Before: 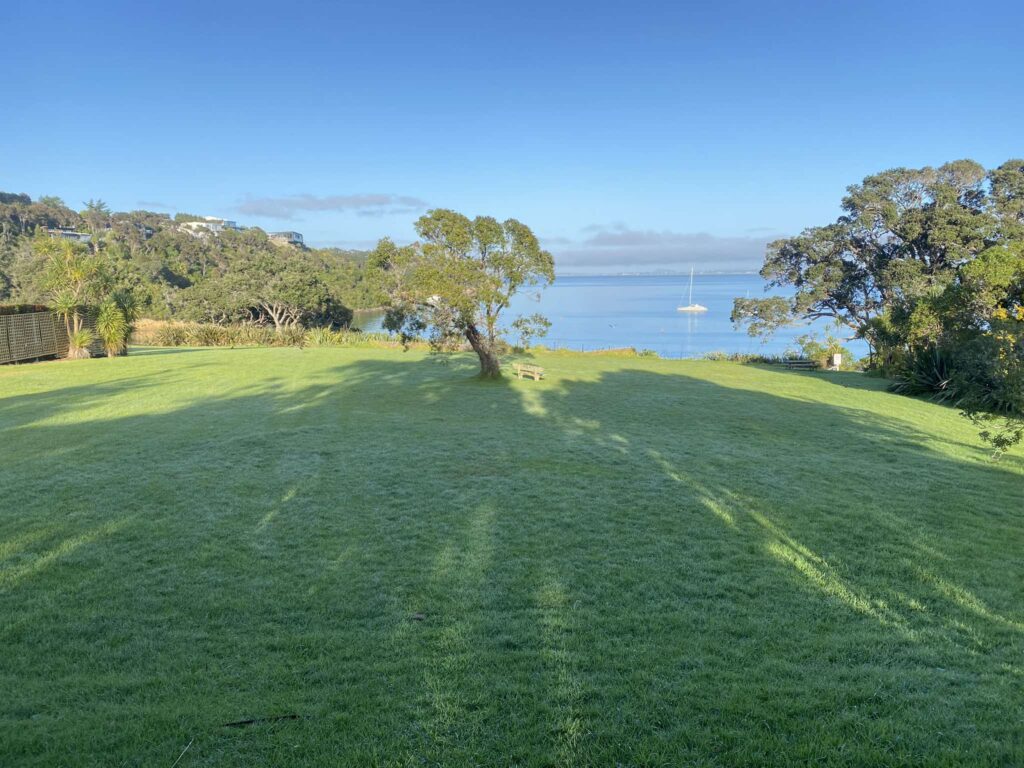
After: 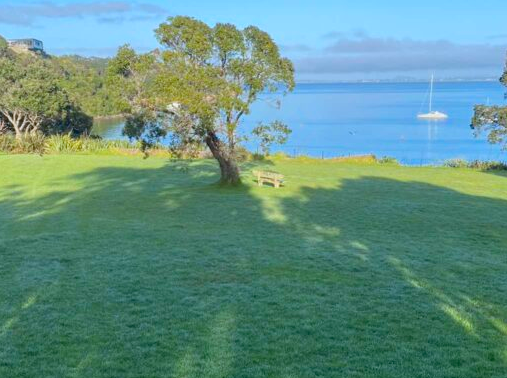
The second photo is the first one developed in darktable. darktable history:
crop: left 25.47%, top 25.22%, right 24.927%, bottom 25.556%
color calibration: output R [0.994, 0.059, -0.119, 0], output G [-0.036, 1.09, -0.119, 0], output B [0.078, -0.108, 0.961, 0], illuminant as shot in camera, x 0.358, y 0.373, temperature 4628.91 K
